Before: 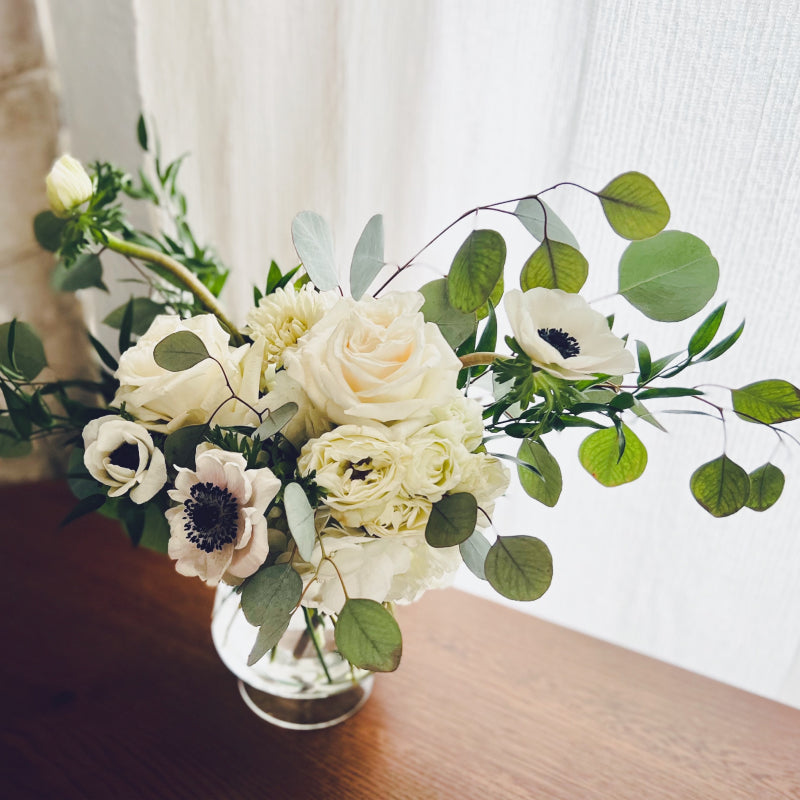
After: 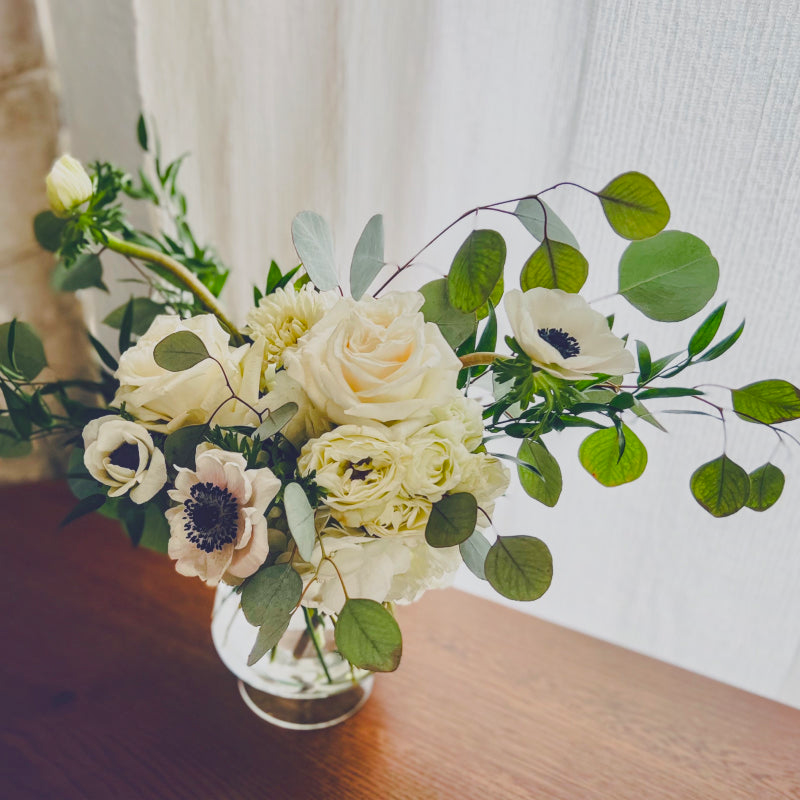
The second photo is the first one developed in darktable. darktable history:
contrast brightness saturation: contrast -0.205, saturation 0.186
local contrast: on, module defaults
shadows and highlights: shadows 36.94, highlights -27.8, highlights color adjustment 89.75%, soften with gaussian
exposure: compensate exposure bias true, compensate highlight preservation false
